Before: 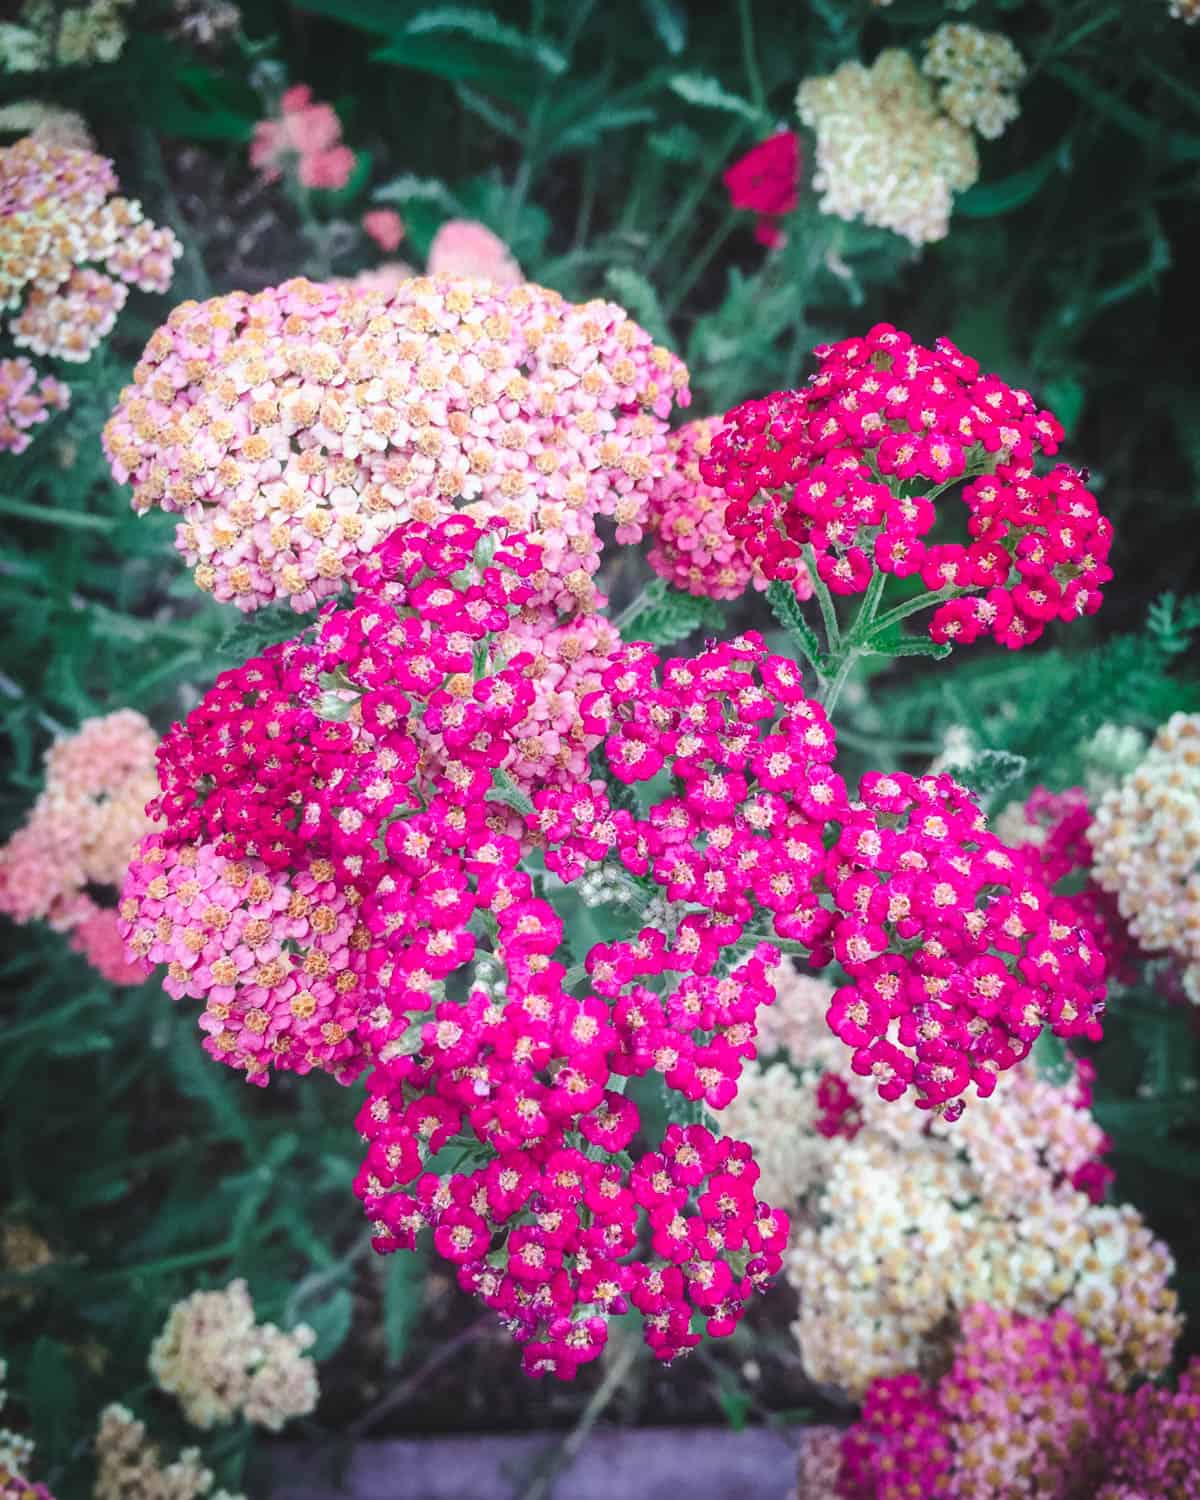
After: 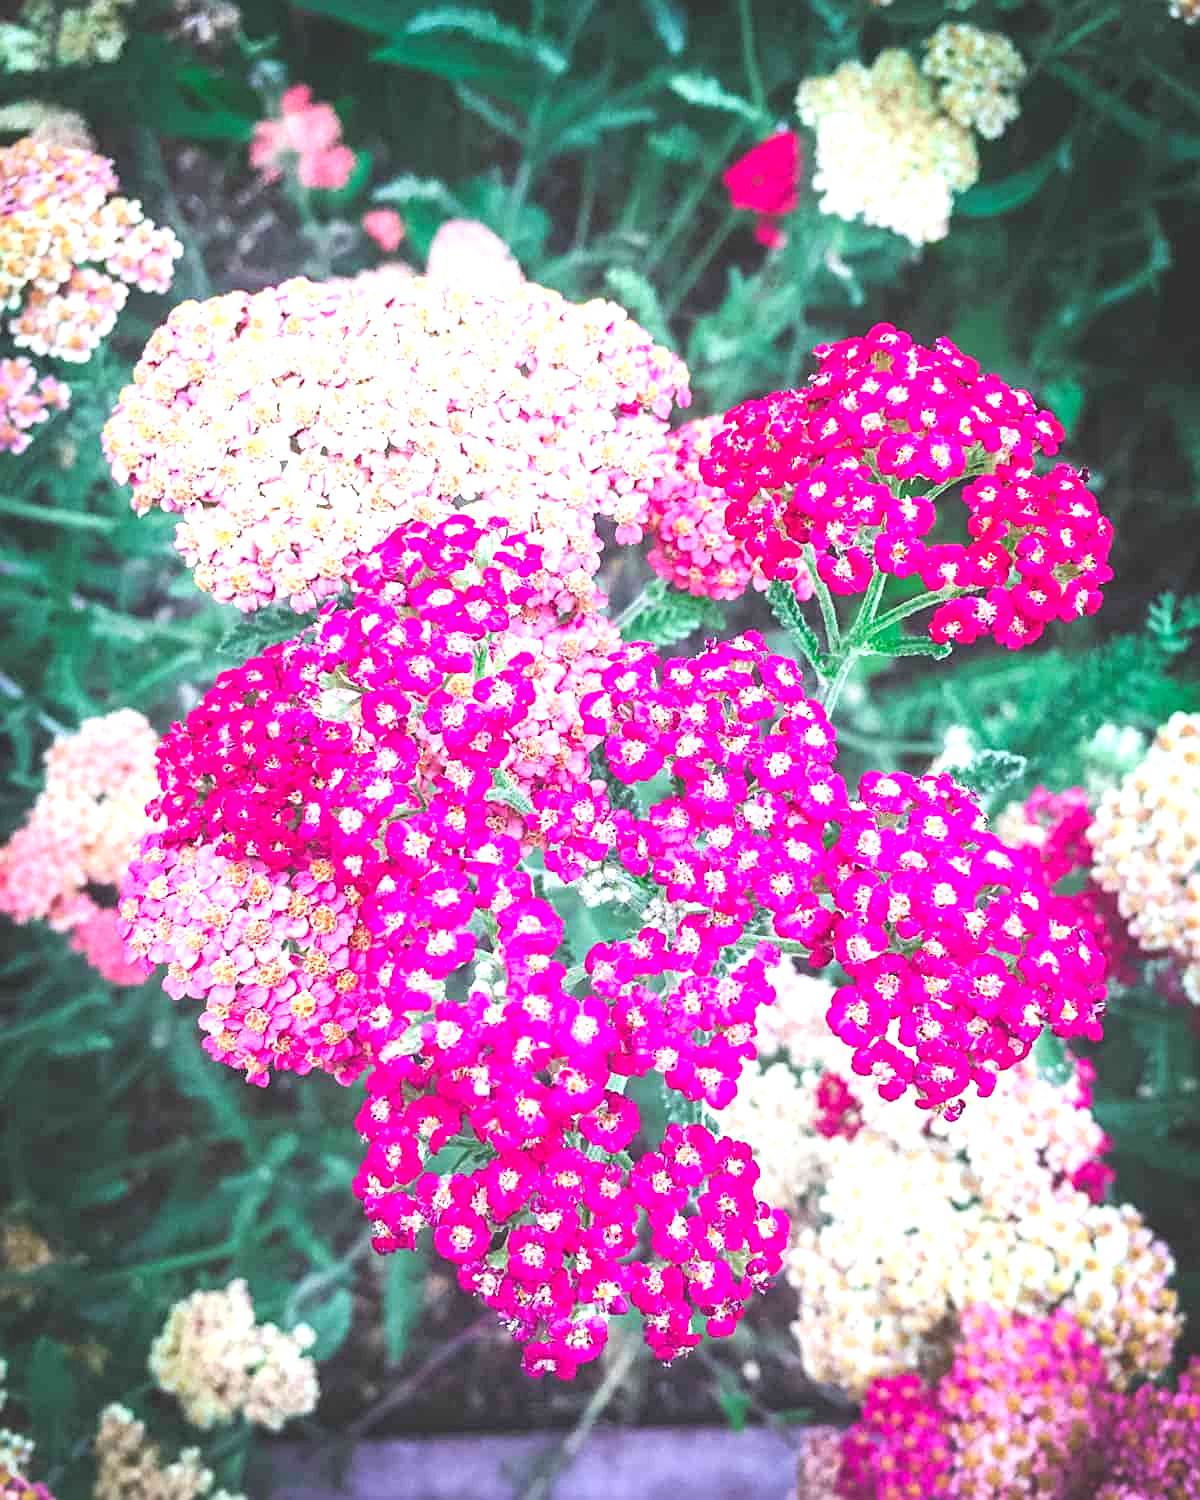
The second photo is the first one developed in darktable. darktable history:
exposure: black level correction 0, exposure 1.285 EV, compensate highlight preservation false
sharpen: on, module defaults
contrast brightness saturation: contrast -0.114
